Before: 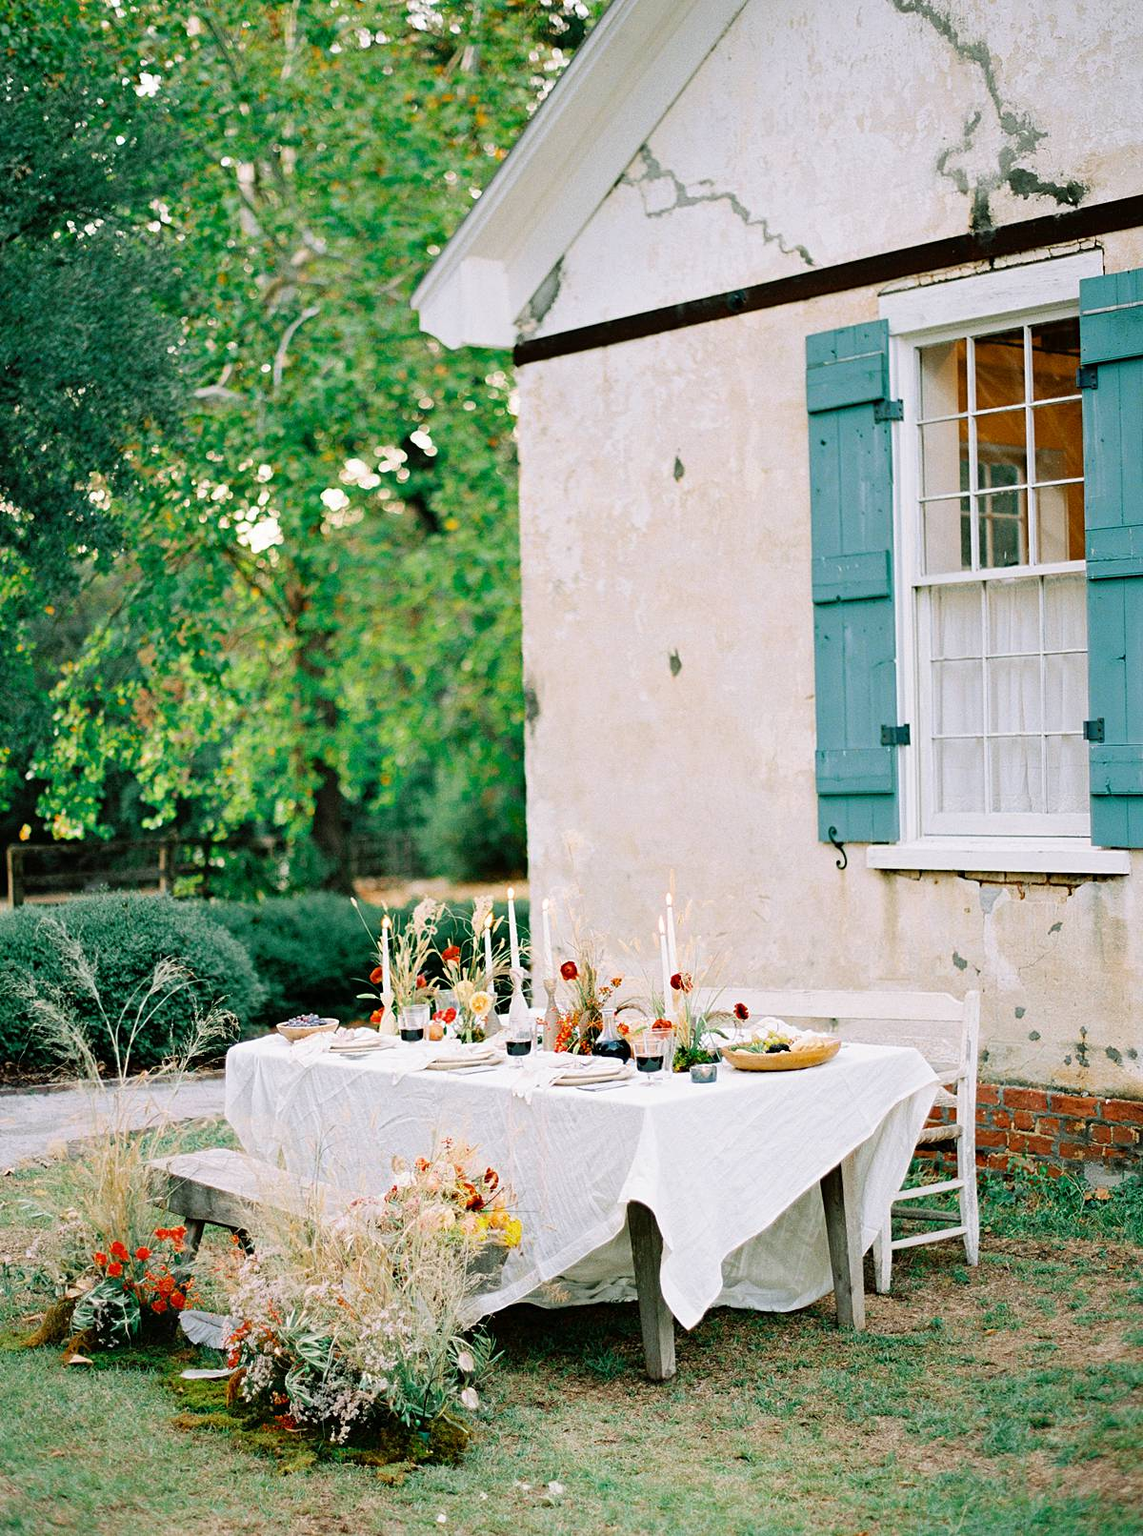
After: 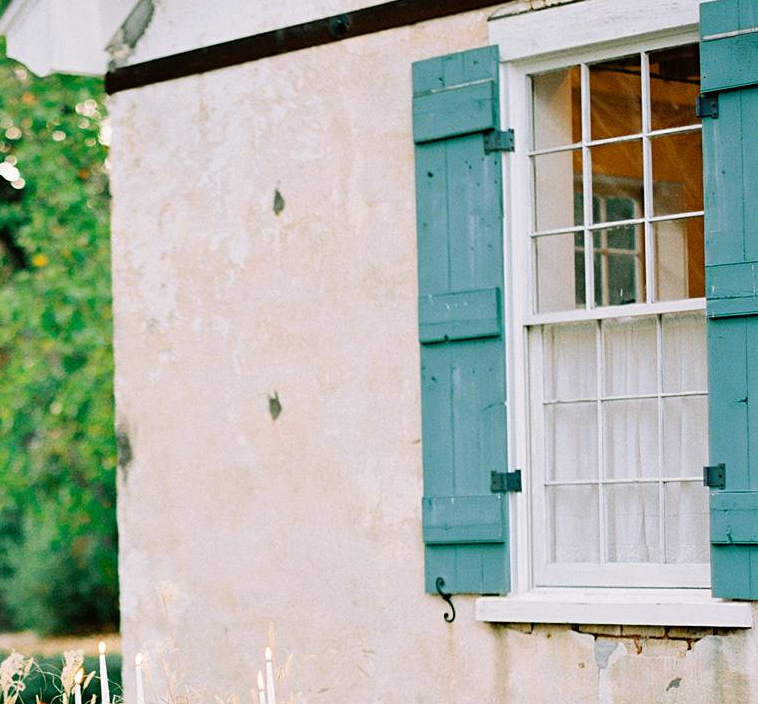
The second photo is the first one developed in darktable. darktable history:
crop: left 36.2%, top 18.046%, right 0.562%, bottom 38.243%
